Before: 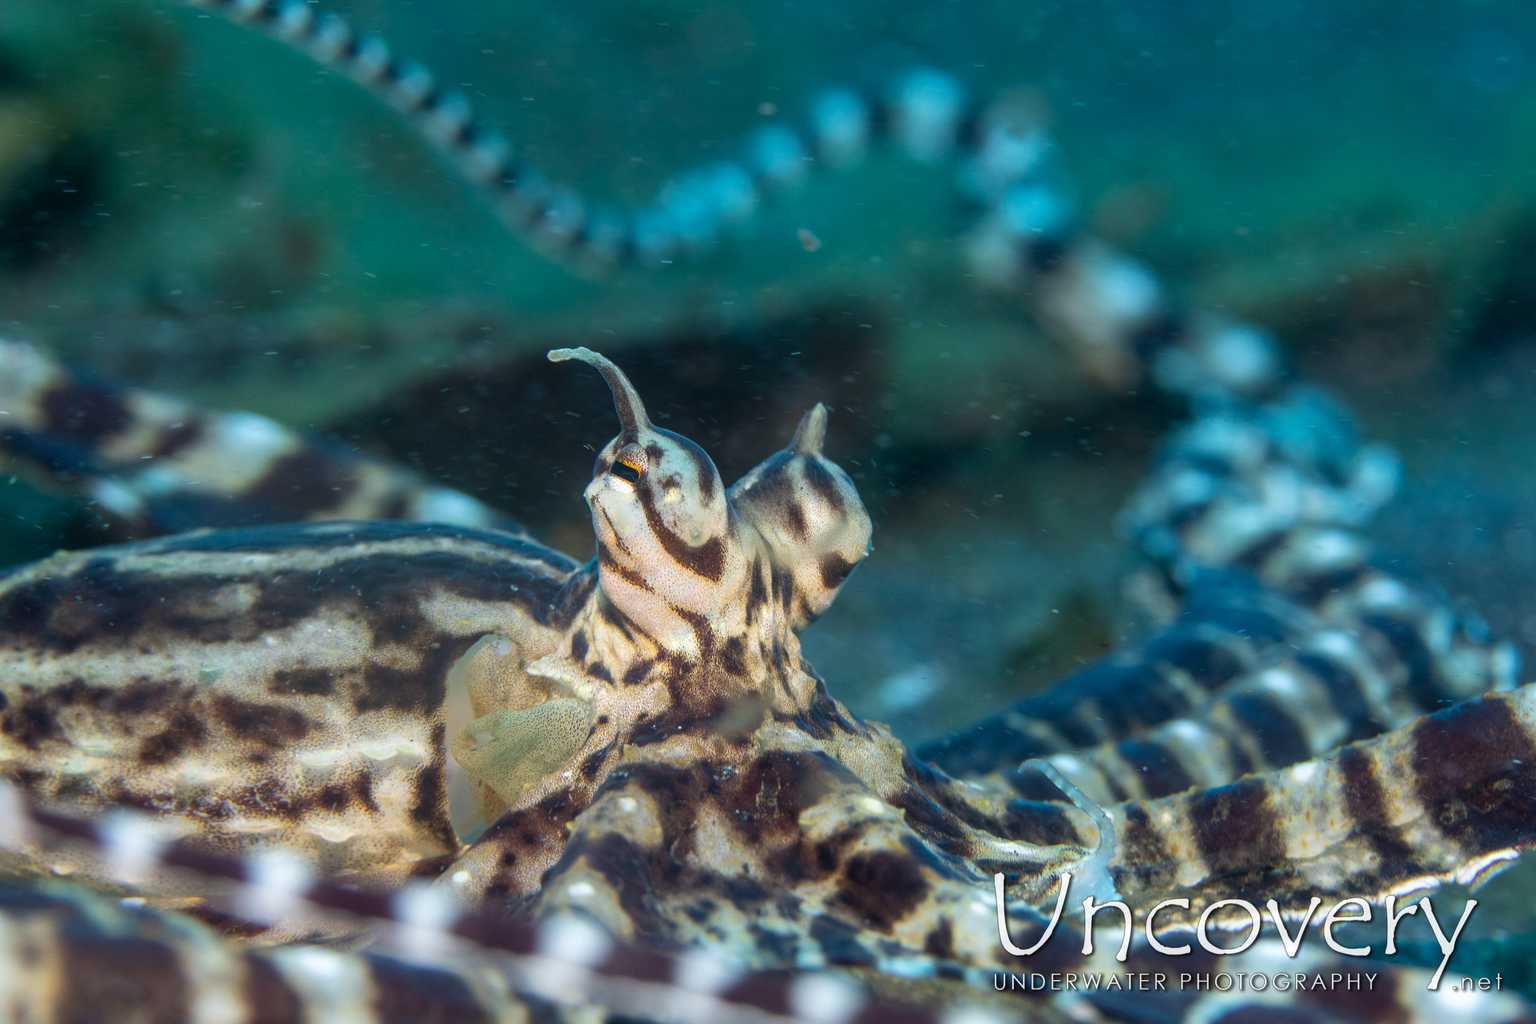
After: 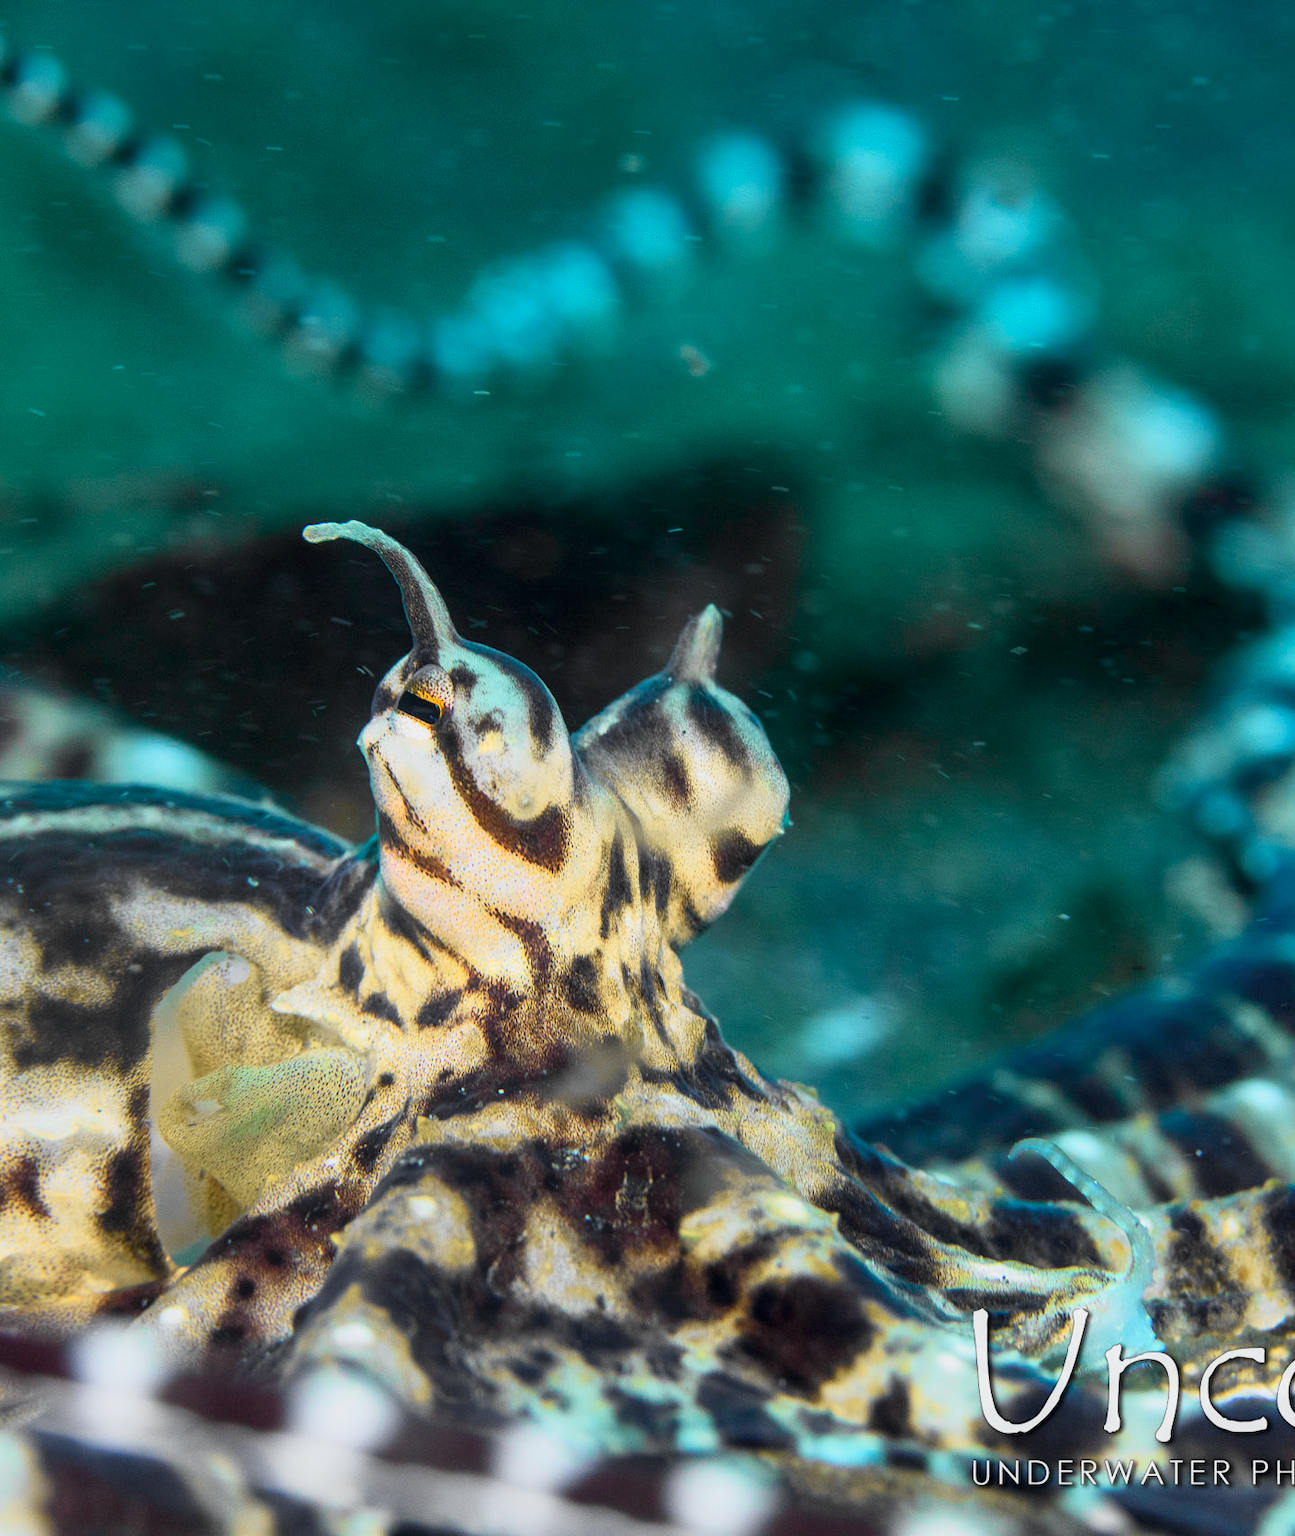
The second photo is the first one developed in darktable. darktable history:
tone curve: curves: ch0 [(0, 0) (0.078, 0.029) (0.265, 0.241) (0.507, 0.56) (0.744, 0.826) (1, 0.948)]; ch1 [(0, 0) (0.346, 0.307) (0.418, 0.383) (0.46, 0.439) (0.482, 0.493) (0.502, 0.5) (0.517, 0.506) (0.55, 0.557) (0.601, 0.637) (0.666, 0.7) (1, 1)]; ch2 [(0, 0) (0.346, 0.34) (0.431, 0.45) (0.485, 0.494) (0.5, 0.498) (0.508, 0.499) (0.532, 0.546) (0.579, 0.628) (0.625, 0.668) (1, 1)], color space Lab, independent channels, preserve colors none
crop and rotate: left 22.516%, right 21.234%
